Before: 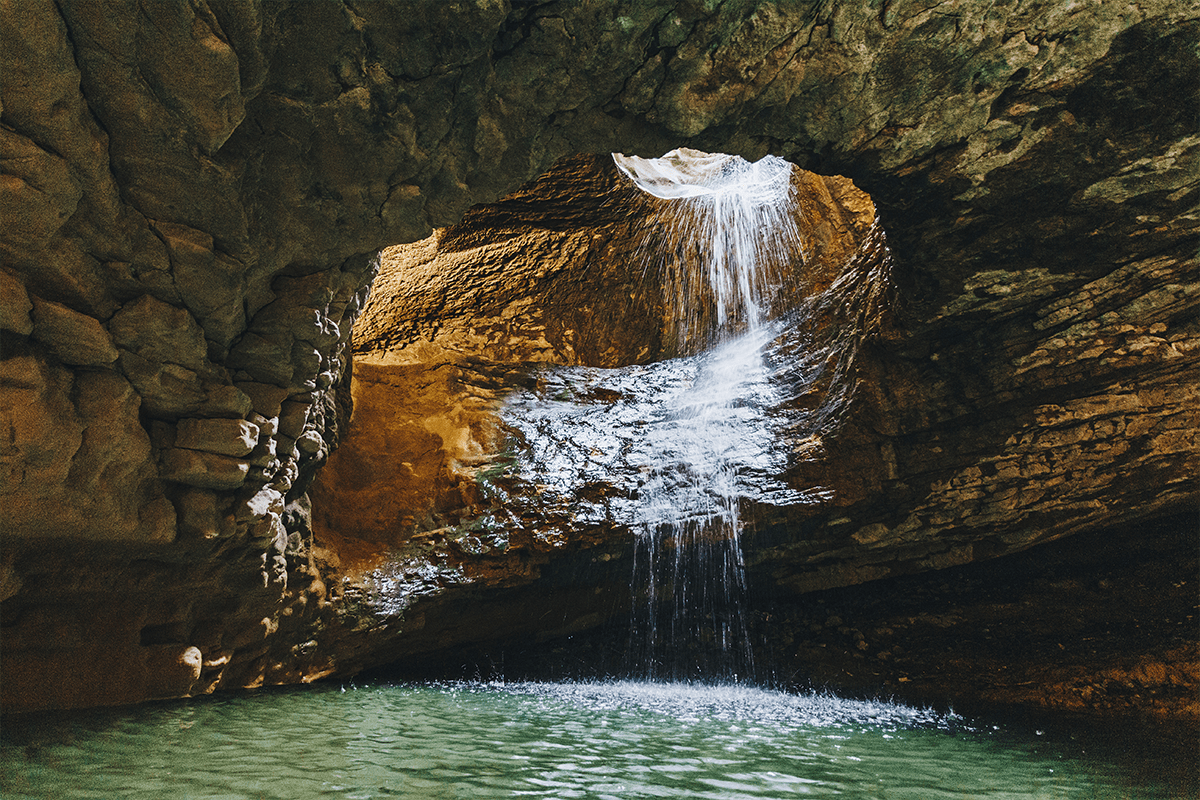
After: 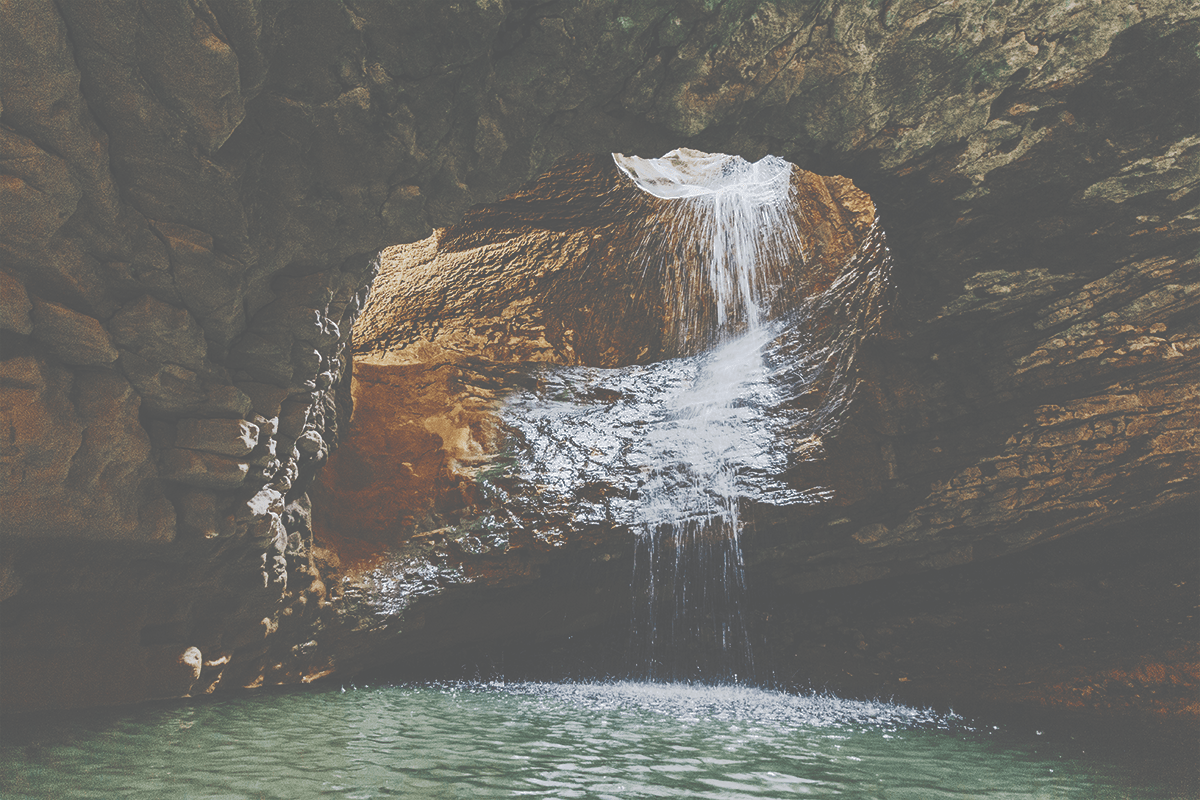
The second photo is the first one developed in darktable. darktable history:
tone curve: curves: ch0 [(0, 0) (0.003, 0.346) (0.011, 0.346) (0.025, 0.346) (0.044, 0.35) (0.069, 0.354) (0.1, 0.361) (0.136, 0.368) (0.177, 0.381) (0.224, 0.395) (0.277, 0.421) (0.335, 0.458) (0.399, 0.502) (0.468, 0.556) (0.543, 0.617) (0.623, 0.685) (0.709, 0.748) (0.801, 0.814) (0.898, 0.865) (1, 1)], preserve colors none
color zones: curves: ch0 [(0, 0.5) (0.125, 0.4) (0.25, 0.5) (0.375, 0.4) (0.5, 0.4) (0.625, 0.35) (0.75, 0.35) (0.875, 0.5)]; ch1 [(0, 0.35) (0.125, 0.45) (0.25, 0.35) (0.375, 0.35) (0.5, 0.35) (0.625, 0.35) (0.75, 0.45) (0.875, 0.35)]; ch2 [(0, 0.6) (0.125, 0.5) (0.25, 0.5) (0.375, 0.6) (0.5, 0.6) (0.625, 0.5) (0.75, 0.5) (0.875, 0.5)]
